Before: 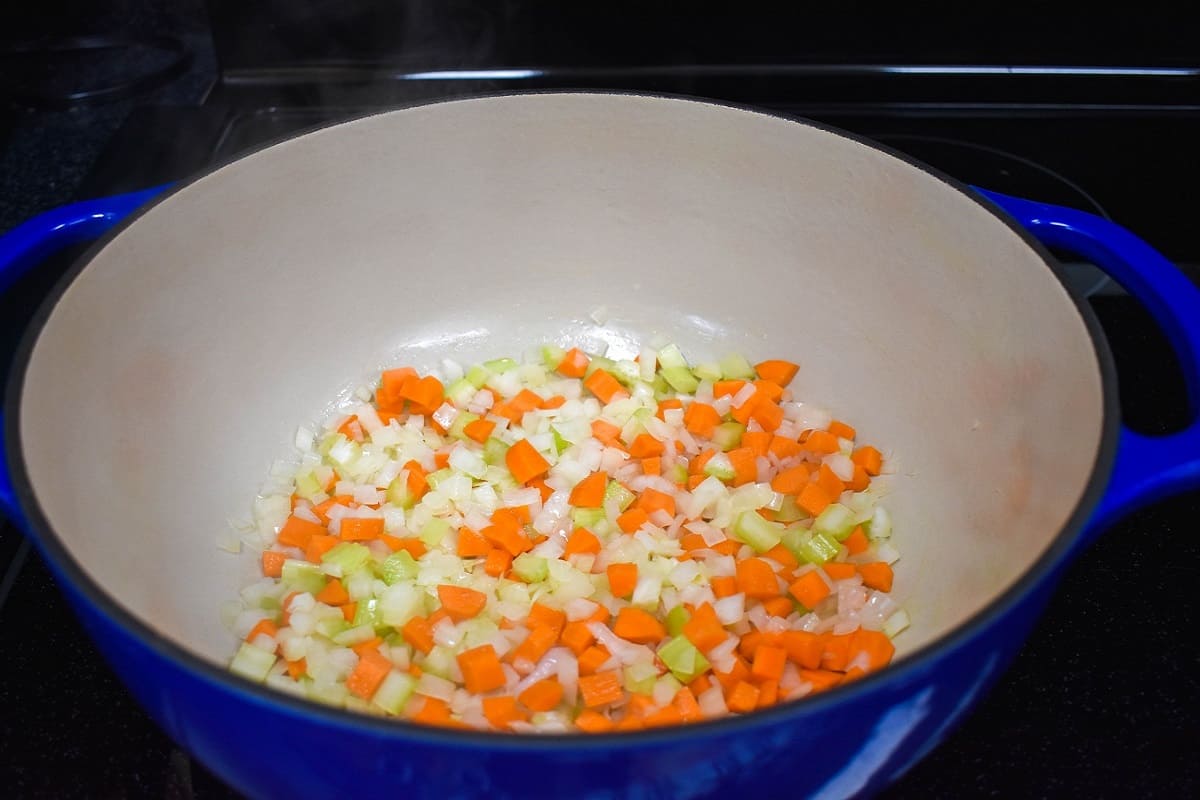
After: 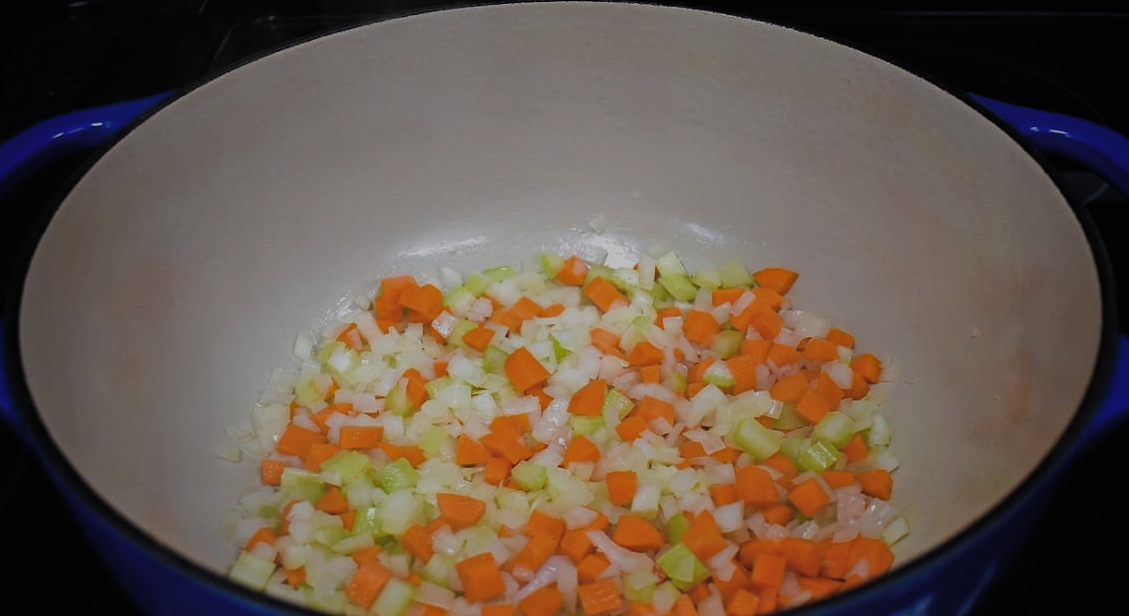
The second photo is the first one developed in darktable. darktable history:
crop and rotate: angle 0.065°, top 11.502%, right 5.711%, bottom 11.297%
vignetting: brightness -0.63, saturation -0.013
exposure: black level correction -0.017, exposure -1.013 EV, compensate highlight preservation false
filmic rgb: black relative exposure -7.97 EV, white relative exposure 4.04 EV, hardness 4.14, latitude 49.48%, contrast 1.101
color correction: highlights b* -0.044, saturation 0.982
haze removal: compatibility mode true, adaptive false
